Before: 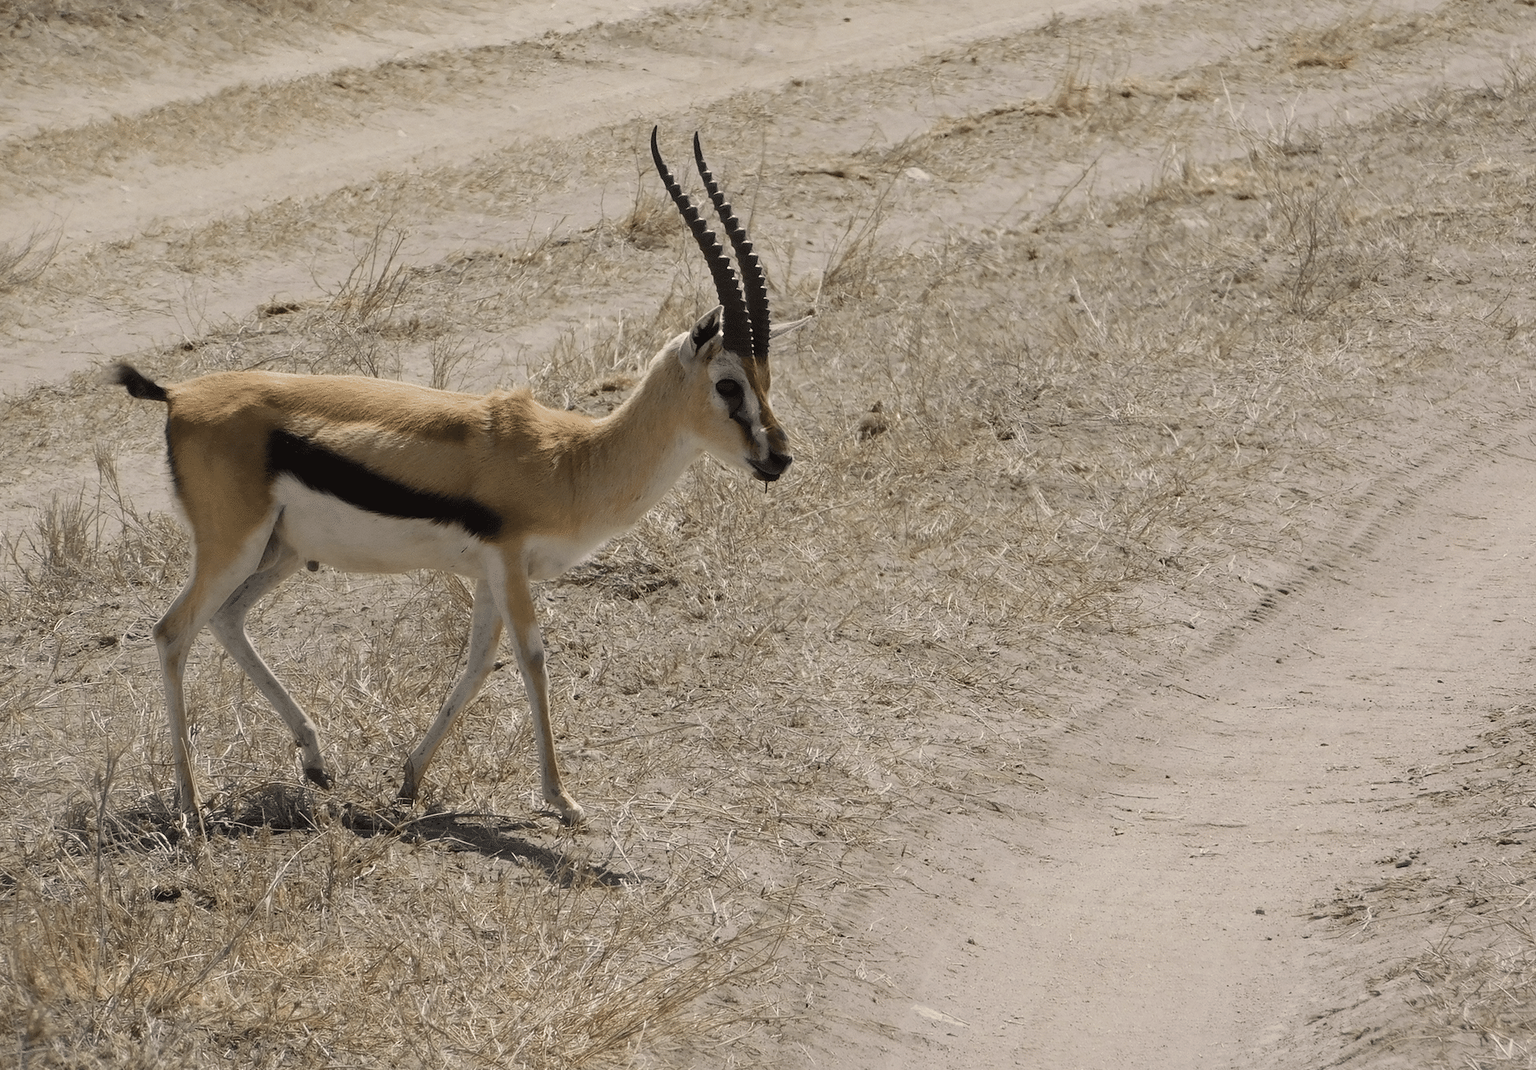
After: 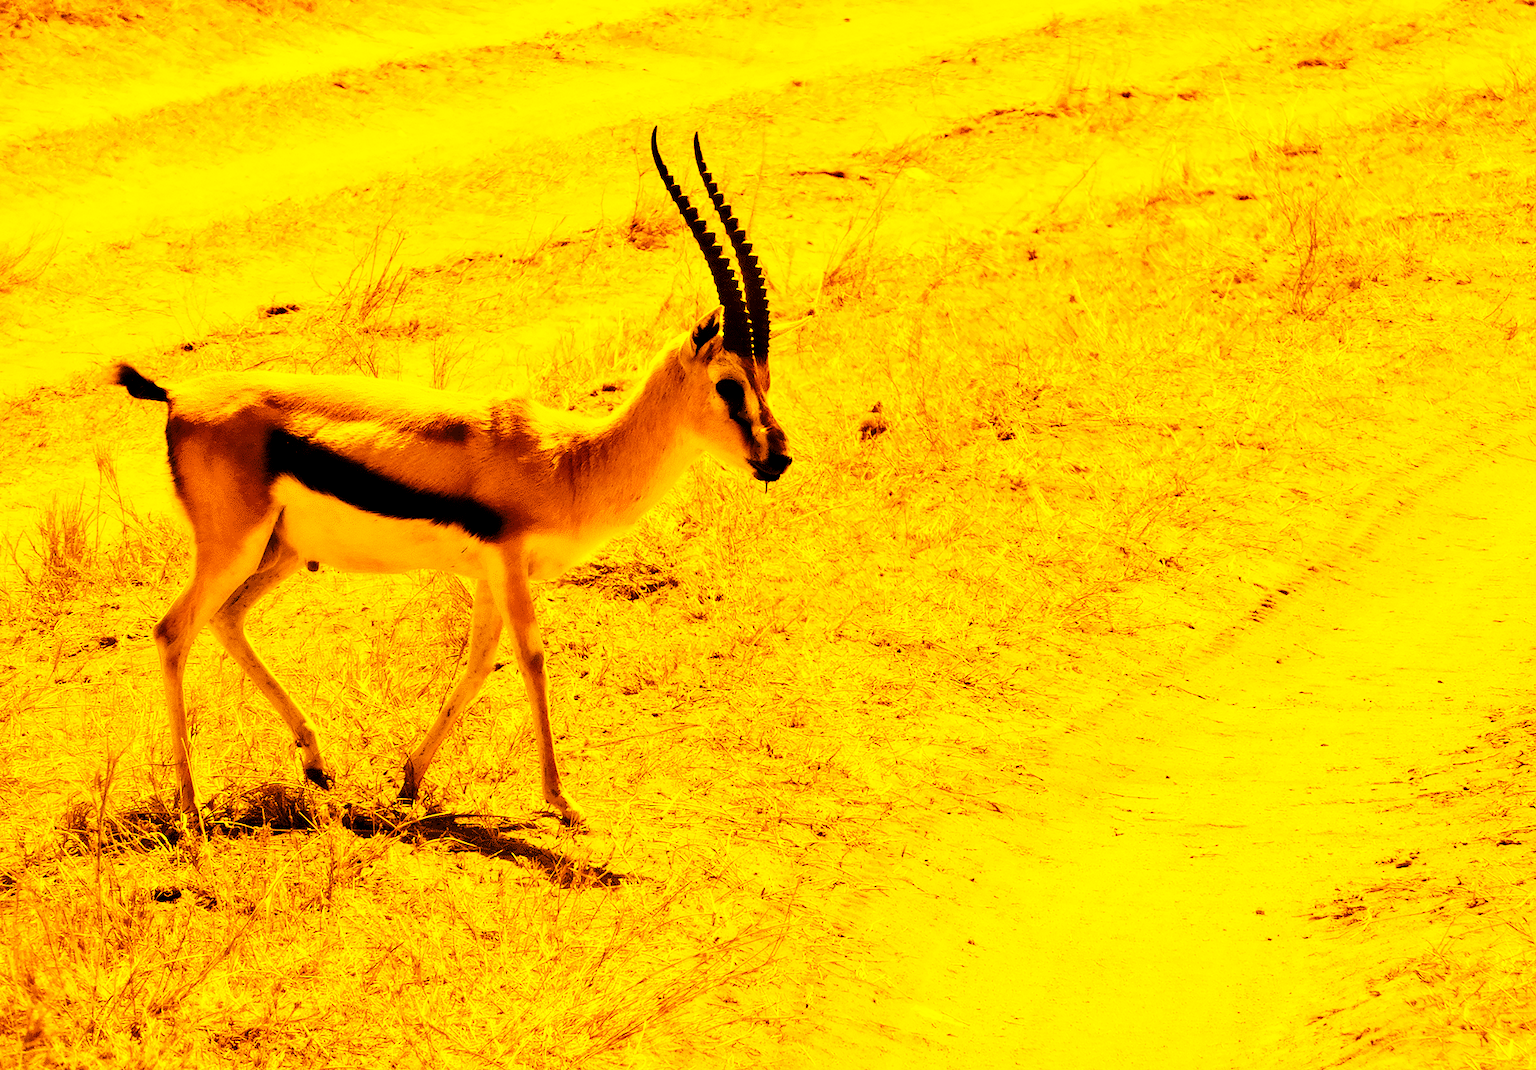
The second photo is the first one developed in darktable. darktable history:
color balance rgb: linear chroma grading › global chroma 42%, perceptual saturation grading › global saturation 42%, global vibrance 33%
base curve: curves: ch0 [(0, 0) (0.007, 0.004) (0.027, 0.03) (0.046, 0.07) (0.207, 0.54) (0.442, 0.872) (0.673, 0.972) (1, 1)], preserve colors none
contrast equalizer: y [[0.514, 0.573, 0.581, 0.508, 0.5, 0.5], [0.5 ×6], [0.5 ×6], [0 ×6], [0 ×6]]
local contrast: highlights 100%, shadows 100%, detail 120%, midtone range 0.2
white balance: red 1.467, blue 0.684
